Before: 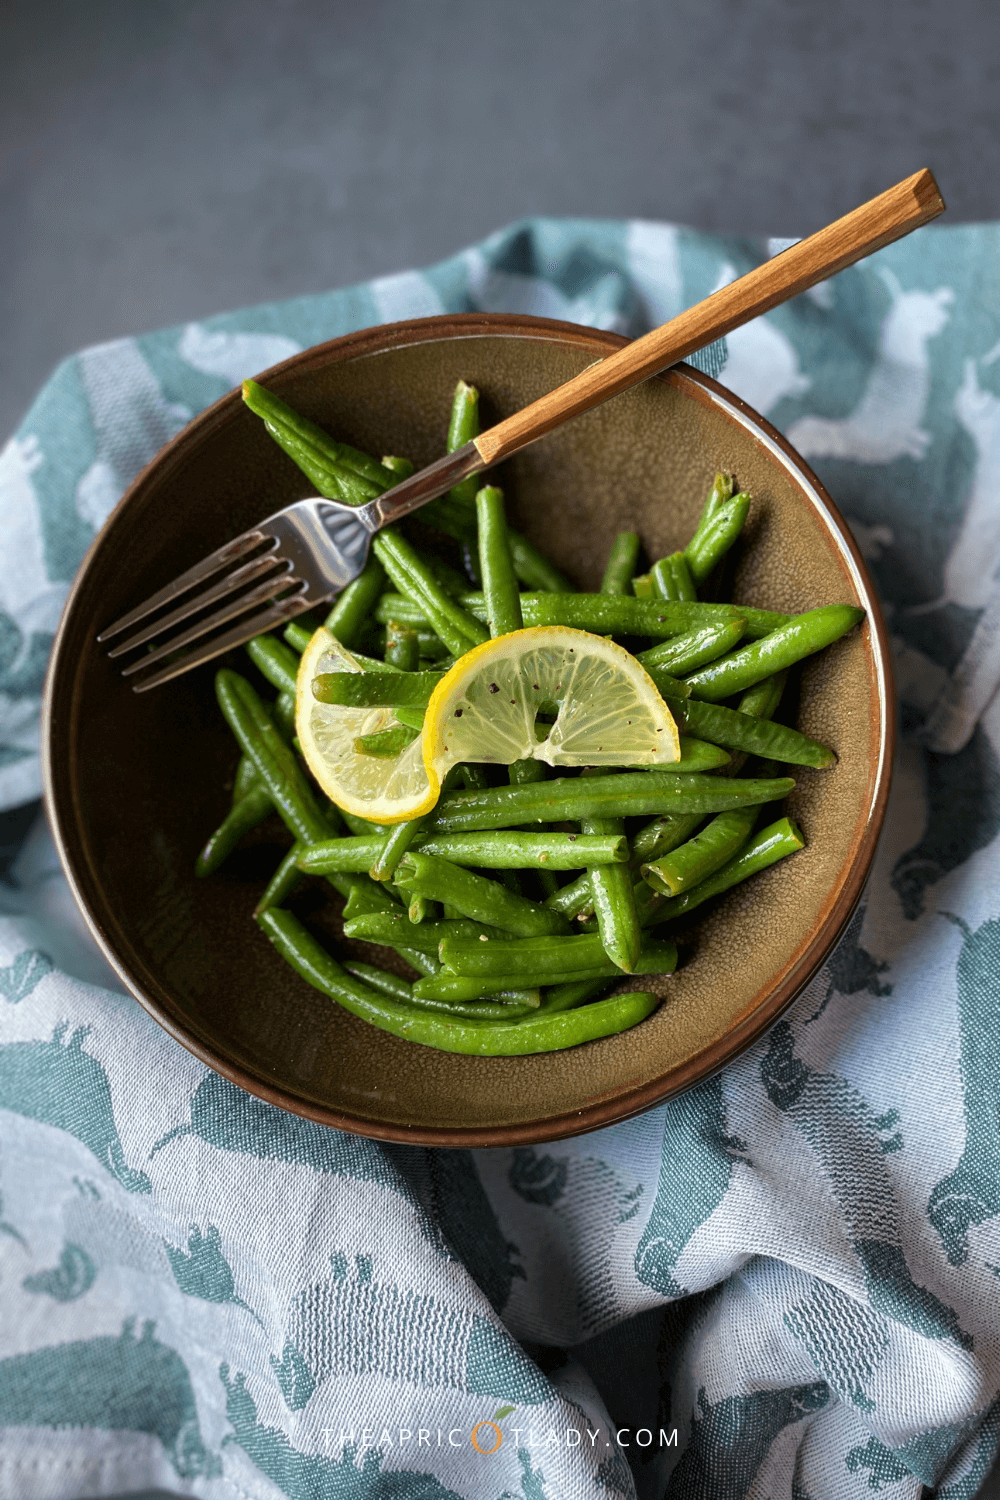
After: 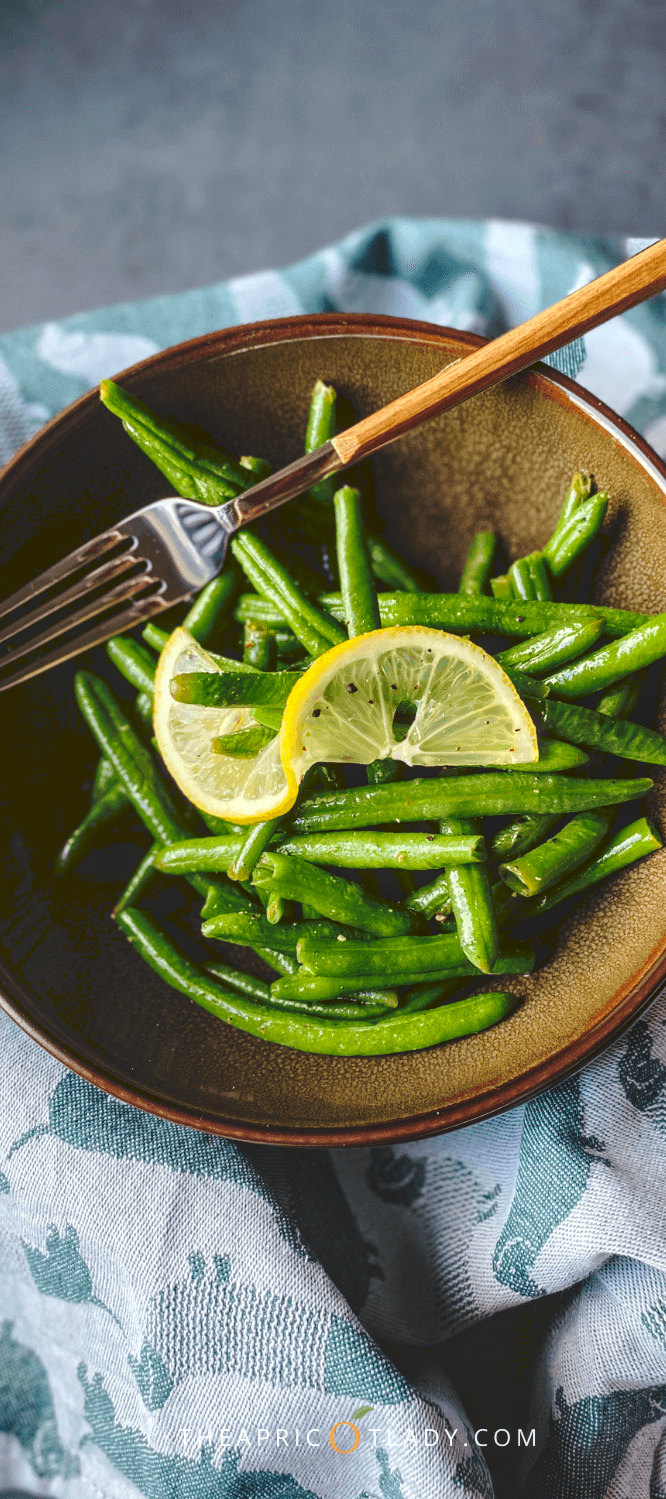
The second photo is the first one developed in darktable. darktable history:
contrast brightness saturation: contrast 0.08, saturation 0.2
tone curve: curves: ch0 [(0, 0) (0.003, 0.139) (0.011, 0.14) (0.025, 0.138) (0.044, 0.14) (0.069, 0.149) (0.1, 0.161) (0.136, 0.179) (0.177, 0.203) (0.224, 0.245) (0.277, 0.302) (0.335, 0.382) (0.399, 0.461) (0.468, 0.546) (0.543, 0.614) (0.623, 0.687) (0.709, 0.758) (0.801, 0.84) (0.898, 0.912) (1, 1)], preserve colors none
crop and rotate: left 14.292%, right 19.041%
local contrast: on, module defaults
